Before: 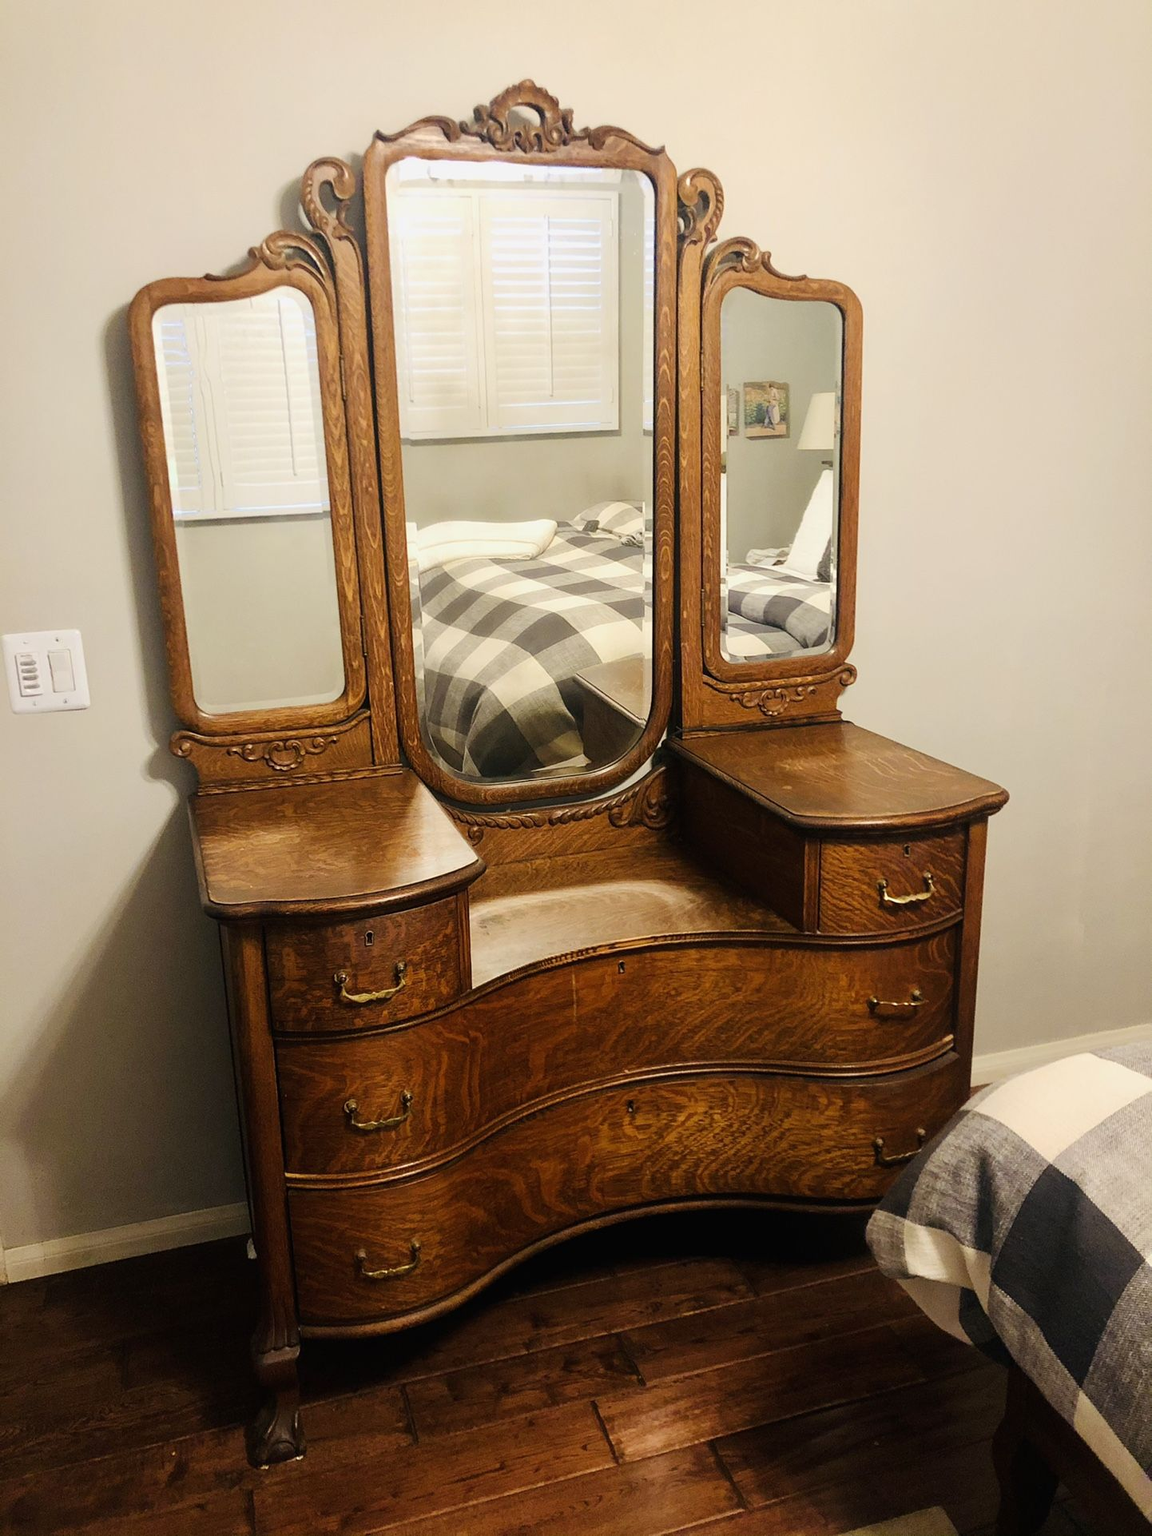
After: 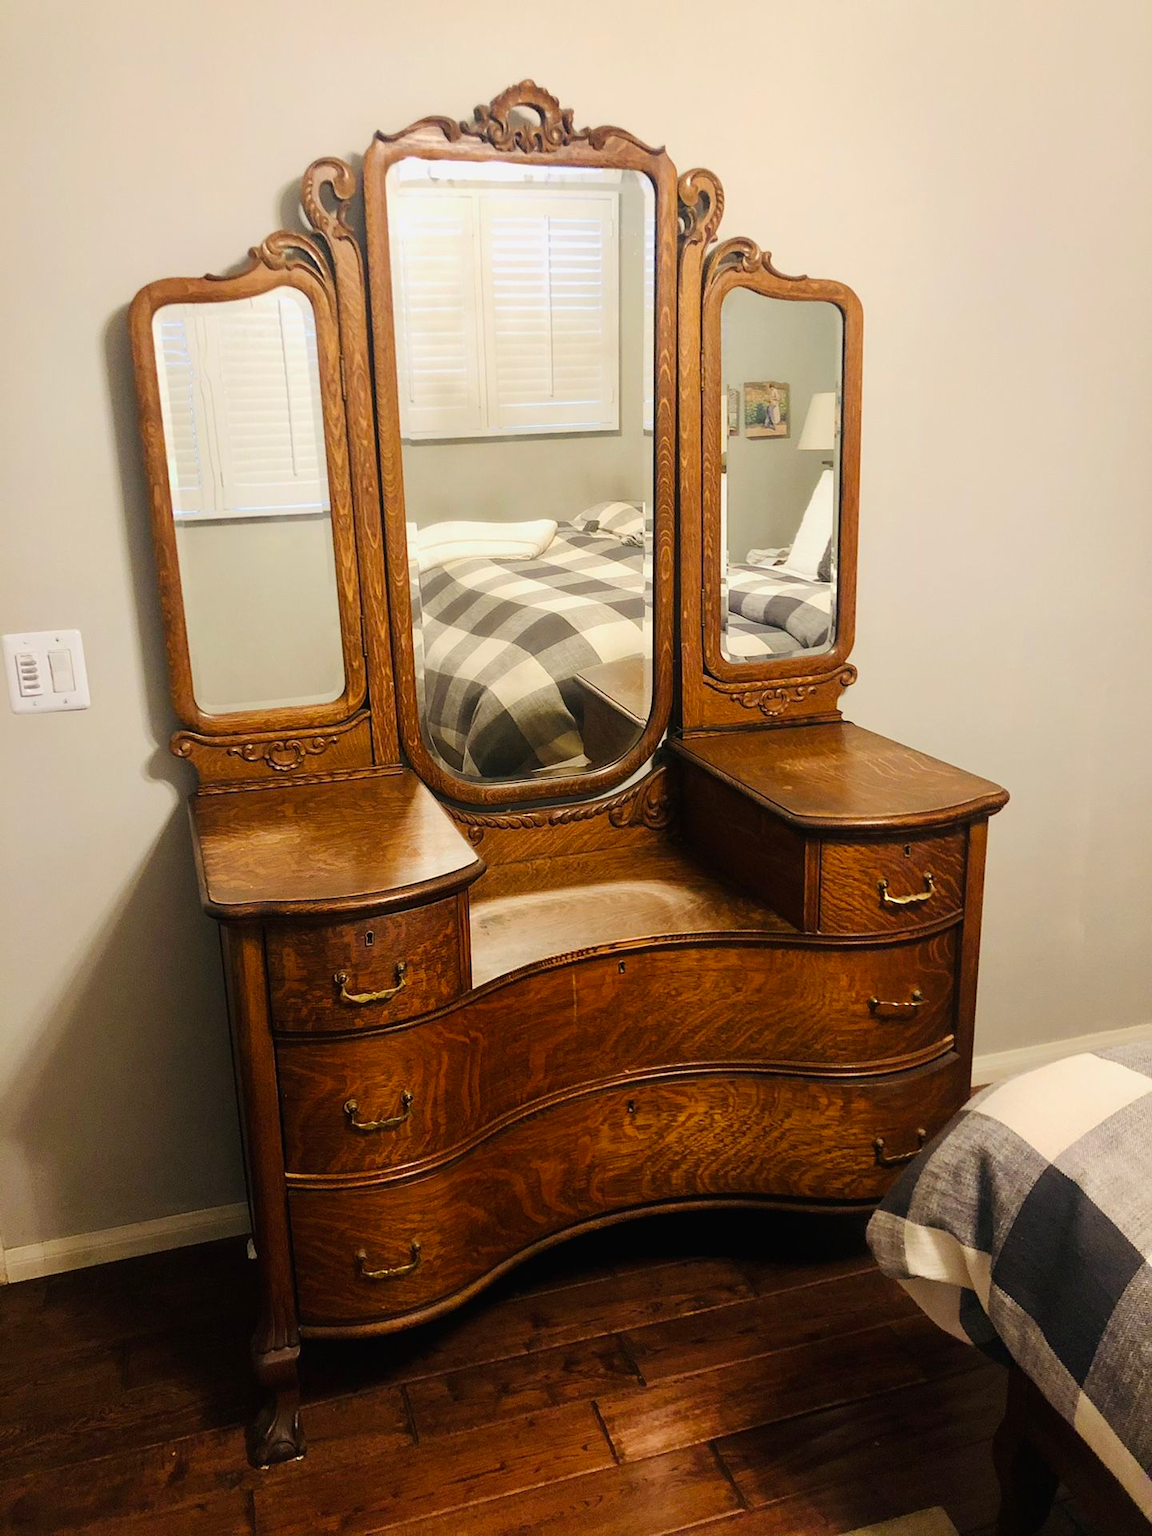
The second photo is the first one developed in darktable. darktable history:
color calibration: illuminant same as pipeline (D50), adaptation XYZ, x 0.347, y 0.359, temperature 5020.78 K
